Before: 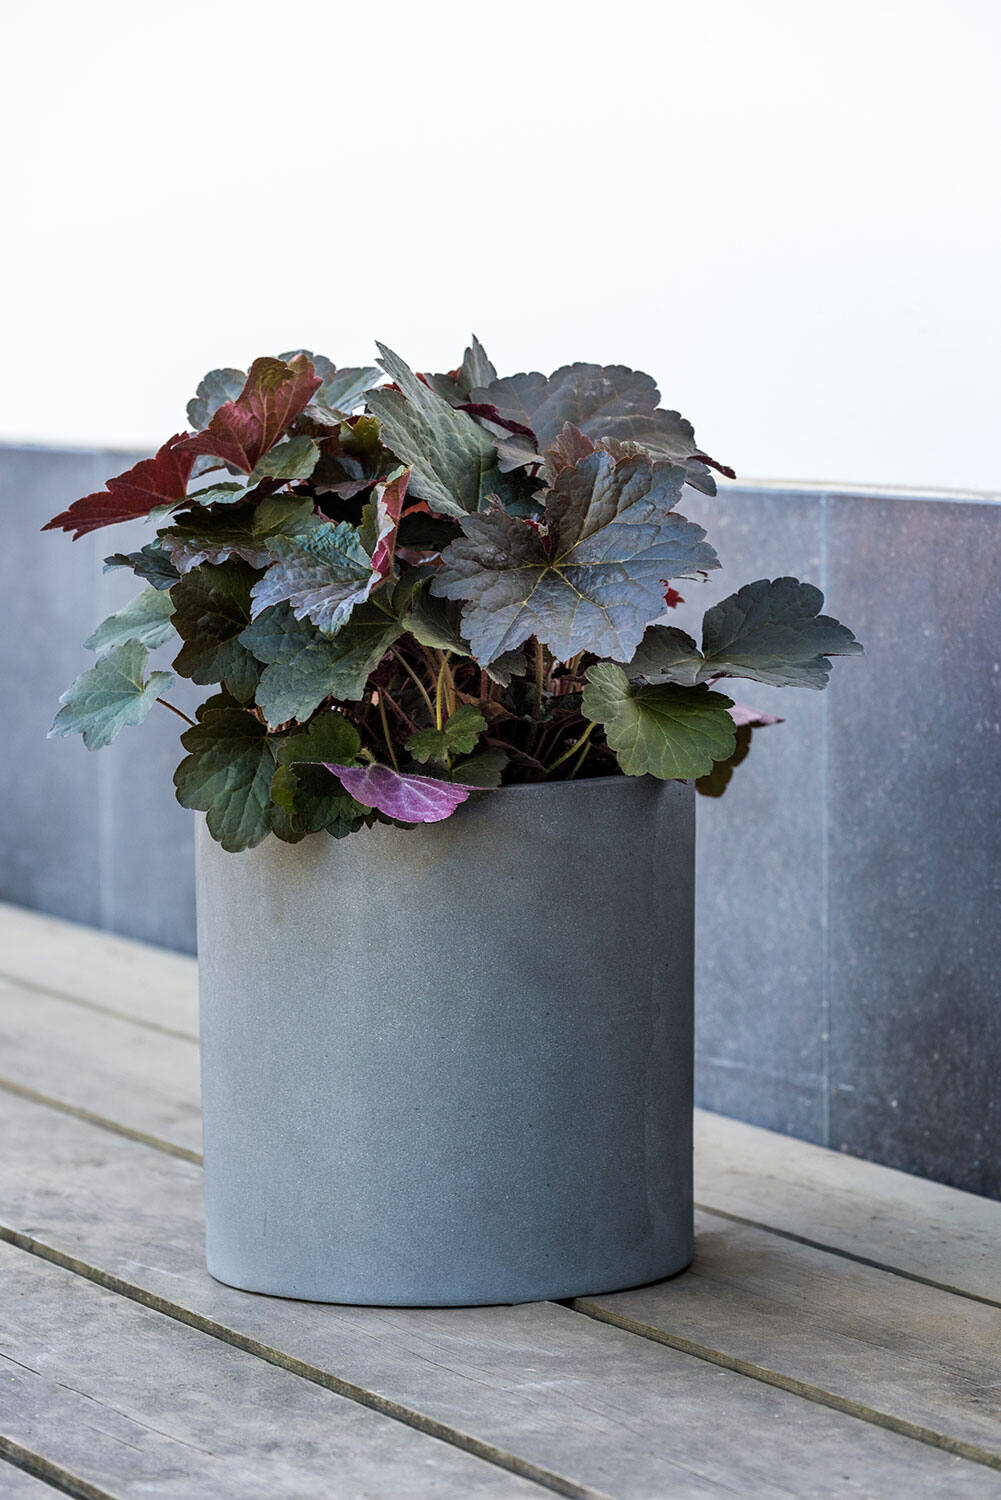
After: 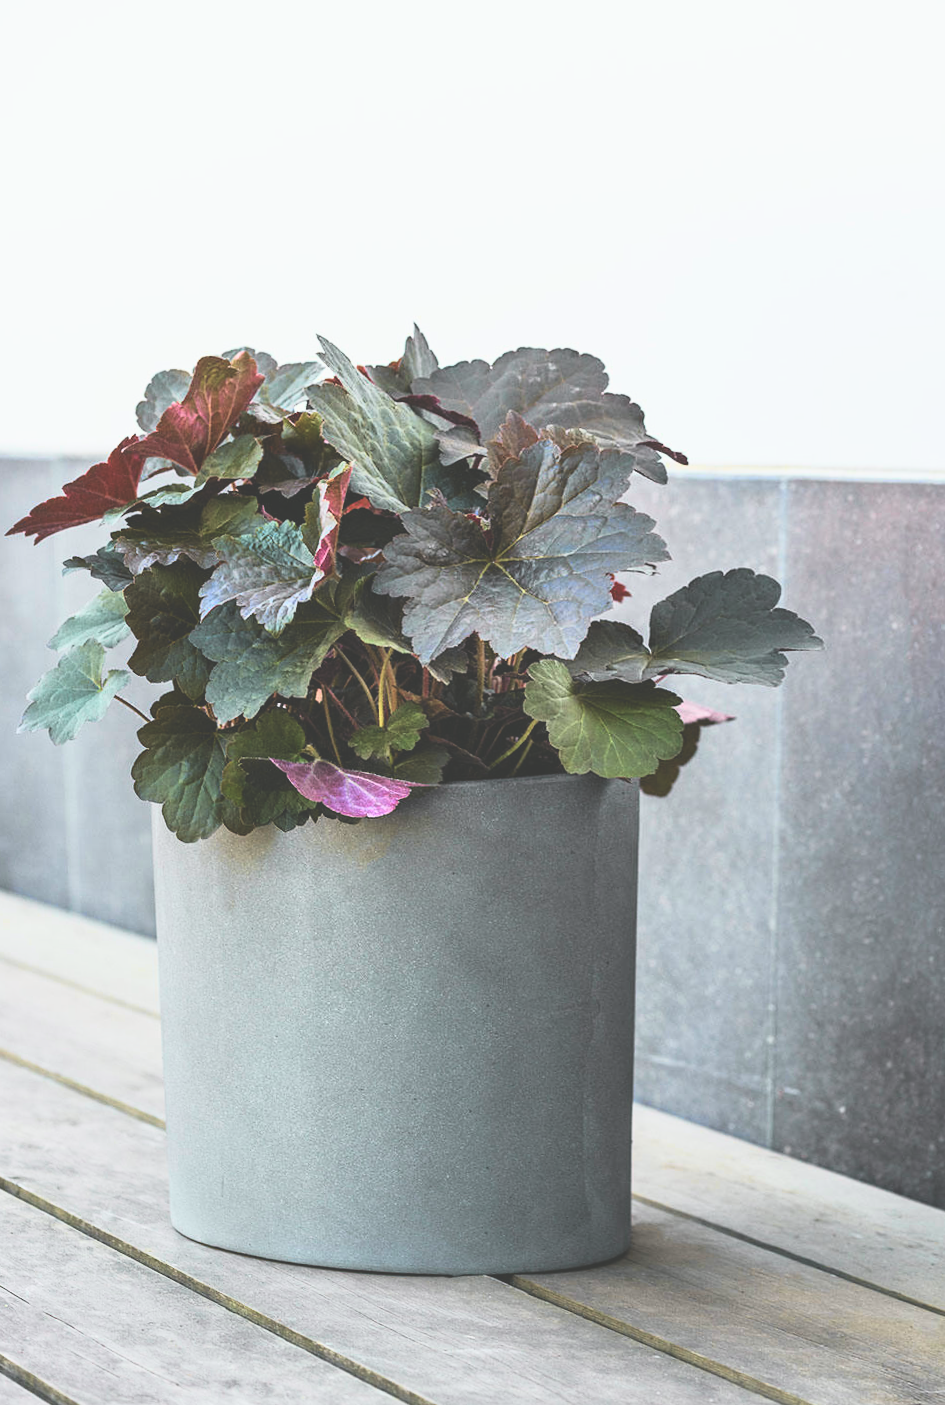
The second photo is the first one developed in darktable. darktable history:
tone curve: curves: ch0 [(0.003, 0.032) (0.037, 0.037) (0.149, 0.117) (0.297, 0.318) (0.41, 0.48) (0.541, 0.649) (0.722, 0.857) (0.875, 0.946) (1, 0.98)]; ch1 [(0, 0) (0.305, 0.325) (0.453, 0.437) (0.482, 0.474) (0.501, 0.498) (0.506, 0.503) (0.559, 0.576) (0.6, 0.635) (0.656, 0.707) (1, 1)]; ch2 [(0, 0) (0.323, 0.277) (0.408, 0.399) (0.45, 0.48) (0.499, 0.502) (0.515, 0.532) (0.573, 0.602) (0.653, 0.675) (0.75, 0.756) (1, 1)], color space Lab, independent channels, preserve colors none
rotate and perspective: rotation 0.062°, lens shift (vertical) 0.115, lens shift (horizontal) -0.133, crop left 0.047, crop right 0.94, crop top 0.061, crop bottom 0.94
exposure: black level correction -0.041, exposure 0.064 EV, compensate highlight preservation false
